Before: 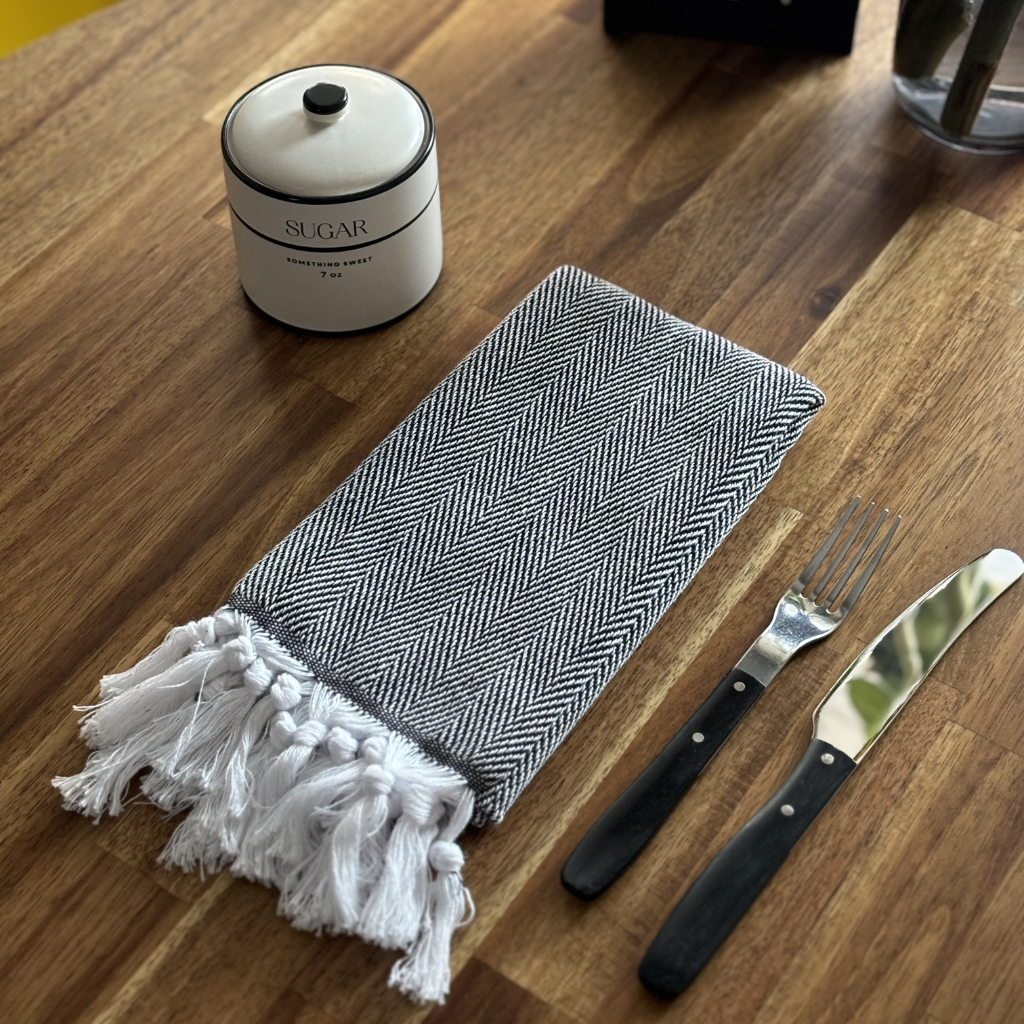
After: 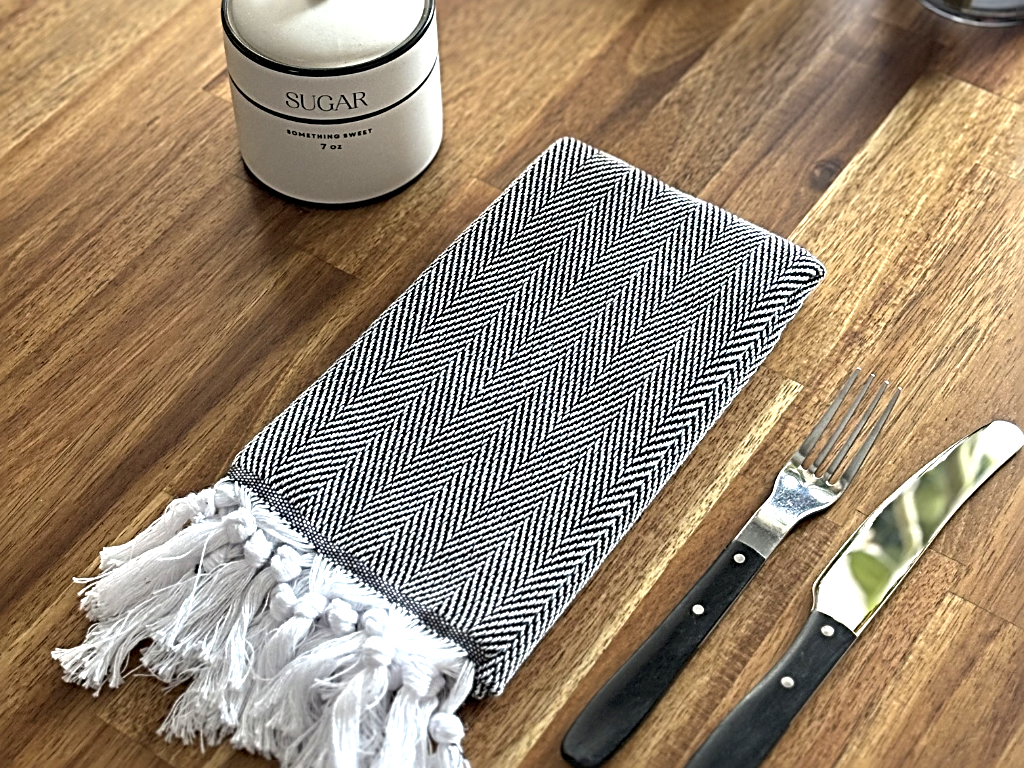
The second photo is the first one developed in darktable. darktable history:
shadows and highlights: shadows 25, highlights -25
sharpen: radius 3.025, amount 0.757
exposure: black level correction 0, exposure 0.9 EV, compensate highlight preservation false
crop and rotate: top 12.5%, bottom 12.5%
